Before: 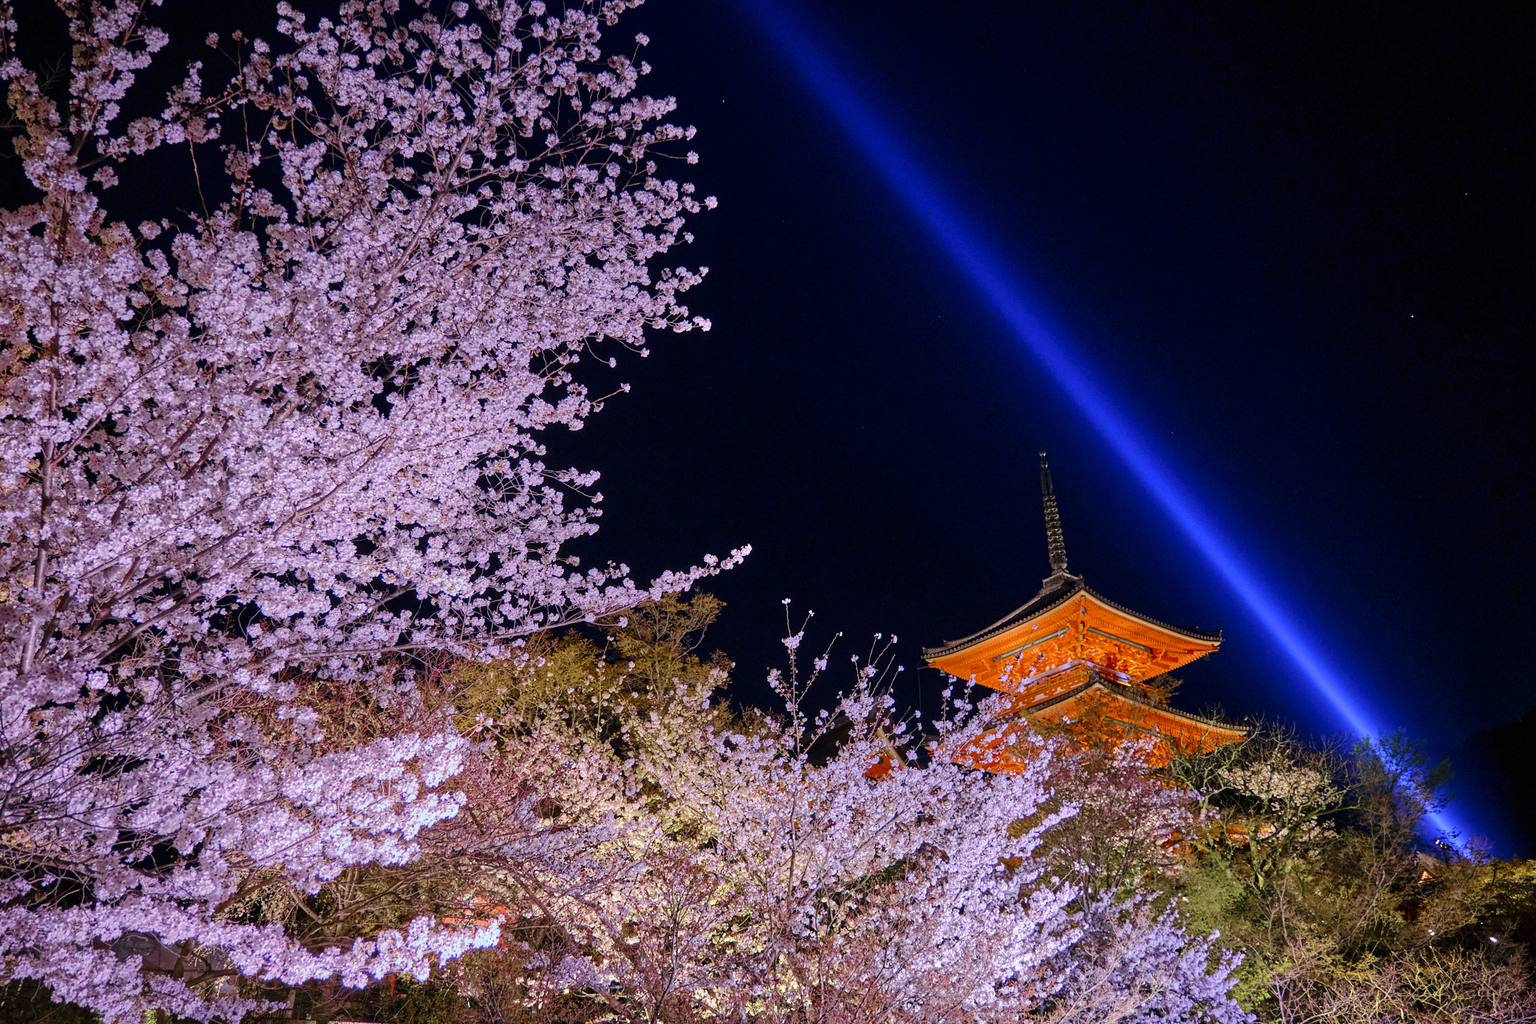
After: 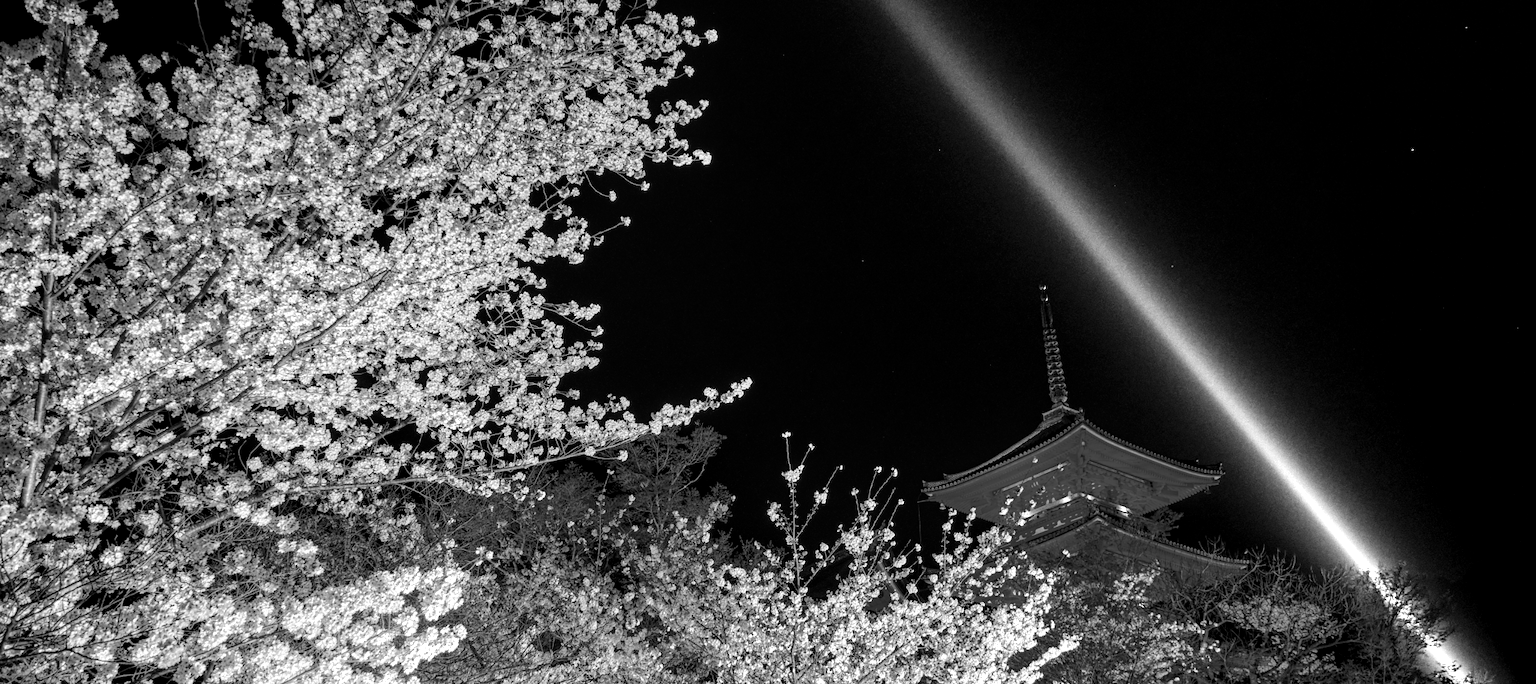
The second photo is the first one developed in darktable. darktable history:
local contrast: on, module defaults
crop: top 16.306%, bottom 16.735%
color zones: curves: ch0 [(0.287, 0.048) (0.493, 0.484) (0.737, 0.816)]; ch1 [(0, 0) (0.143, 0) (0.286, 0) (0.429, 0) (0.571, 0) (0.714, 0) (0.857, 0)]
